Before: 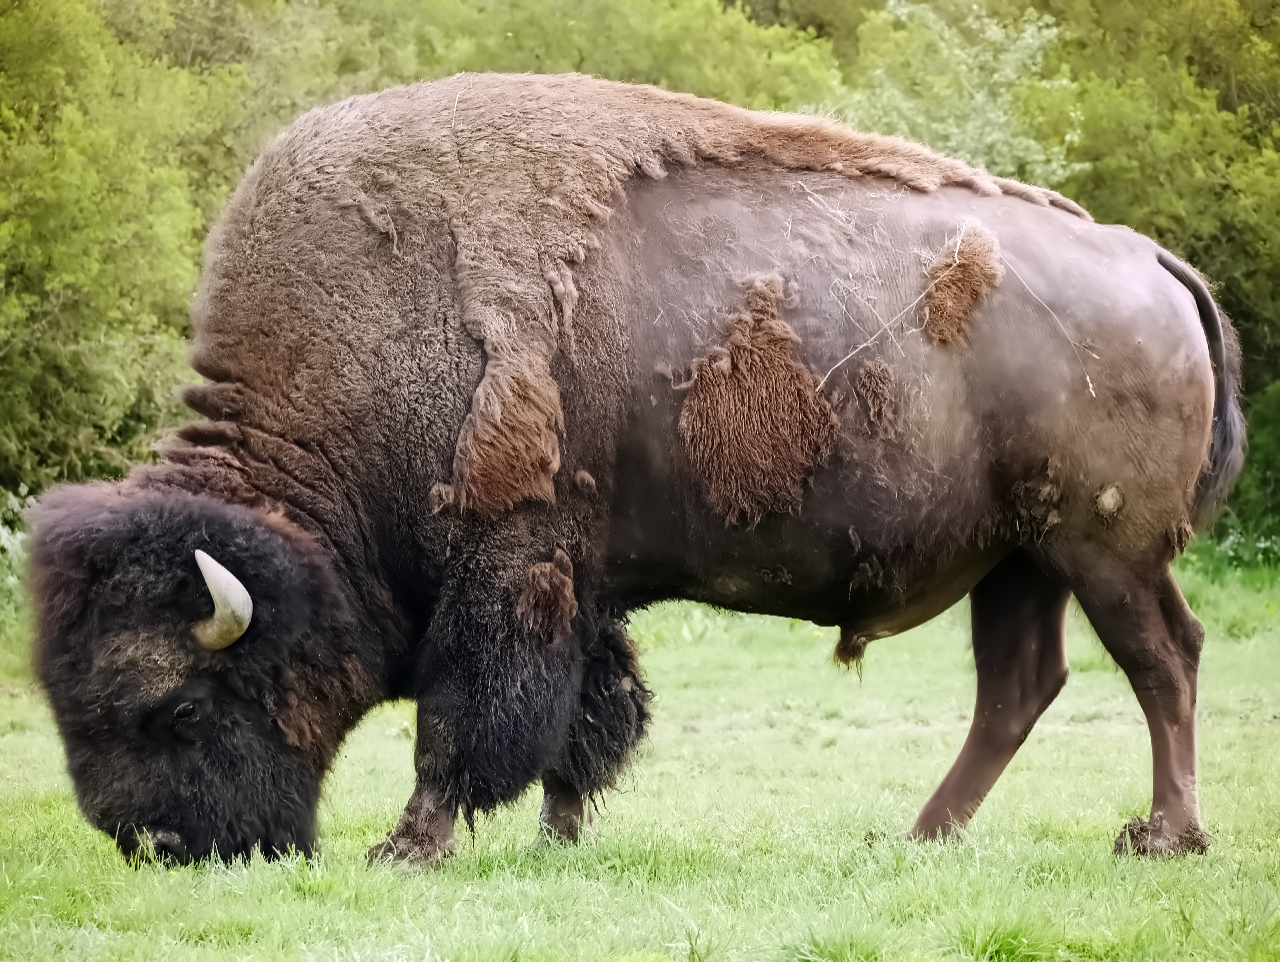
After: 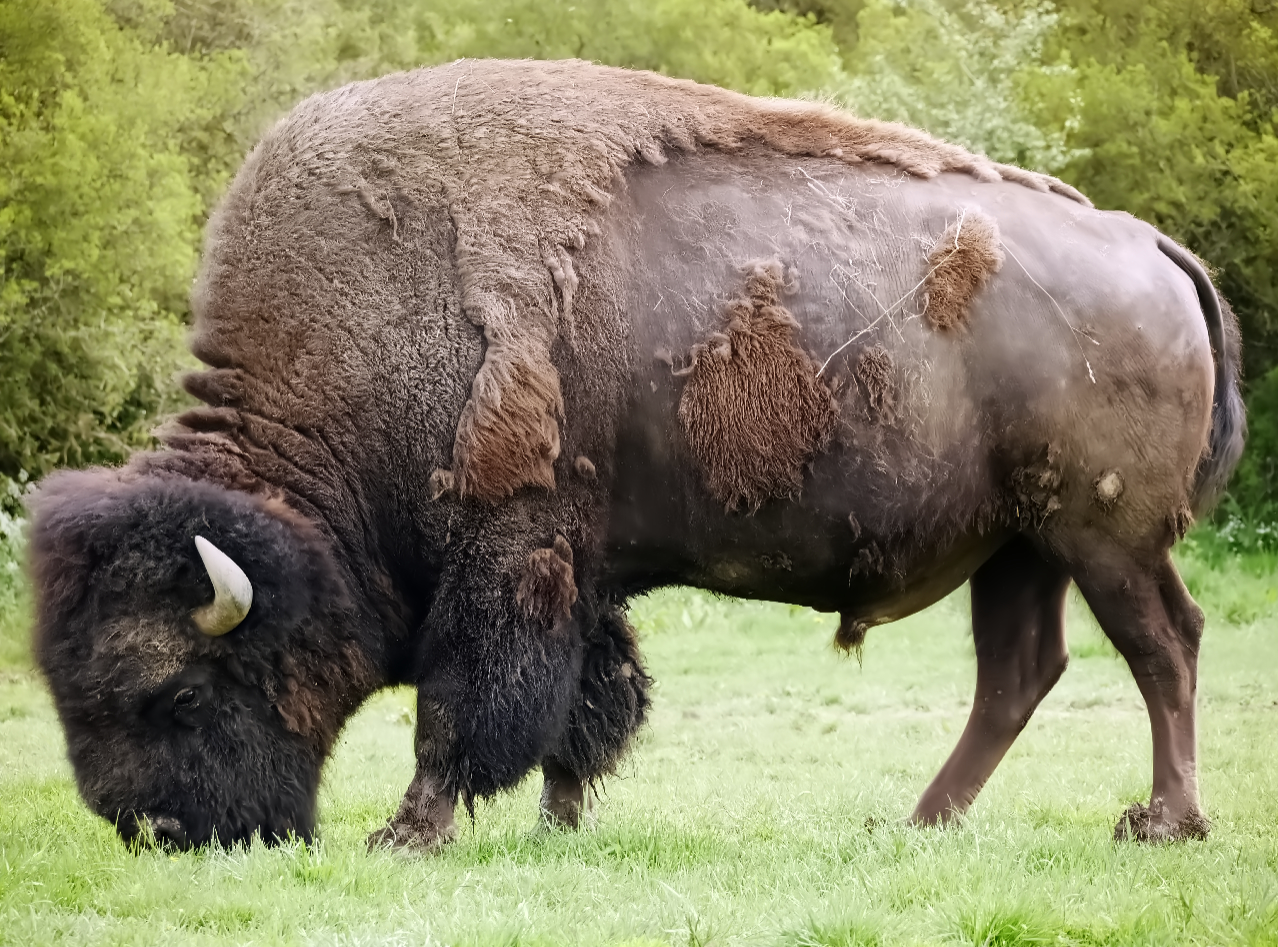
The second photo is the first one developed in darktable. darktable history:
crop: top 1.518%, right 0.099%
color zones: curves: ch0 [(0.068, 0.464) (0.25, 0.5) (0.48, 0.508) (0.75, 0.536) (0.886, 0.476) (0.967, 0.456)]; ch1 [(0.066, 0.456) (0.25, 0.5) (0.616, 0.508) (0.746, 0.56) (0.934, 0.444)]
